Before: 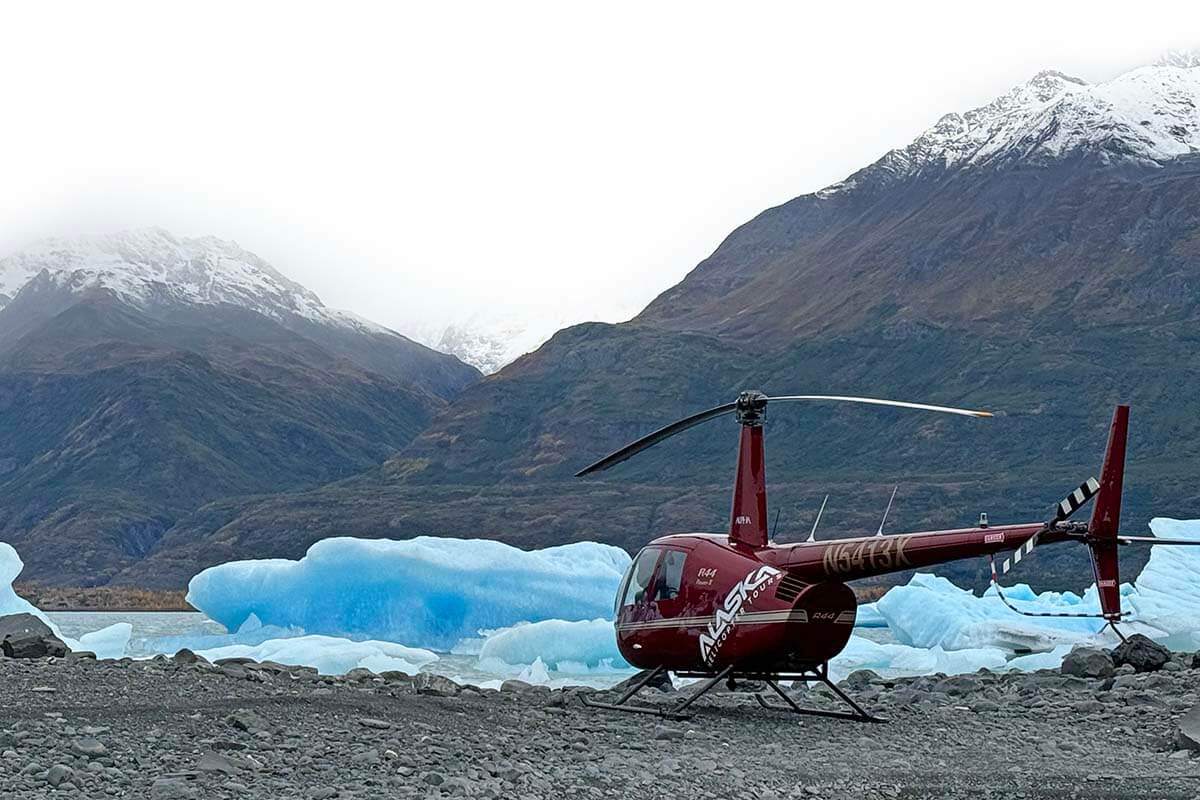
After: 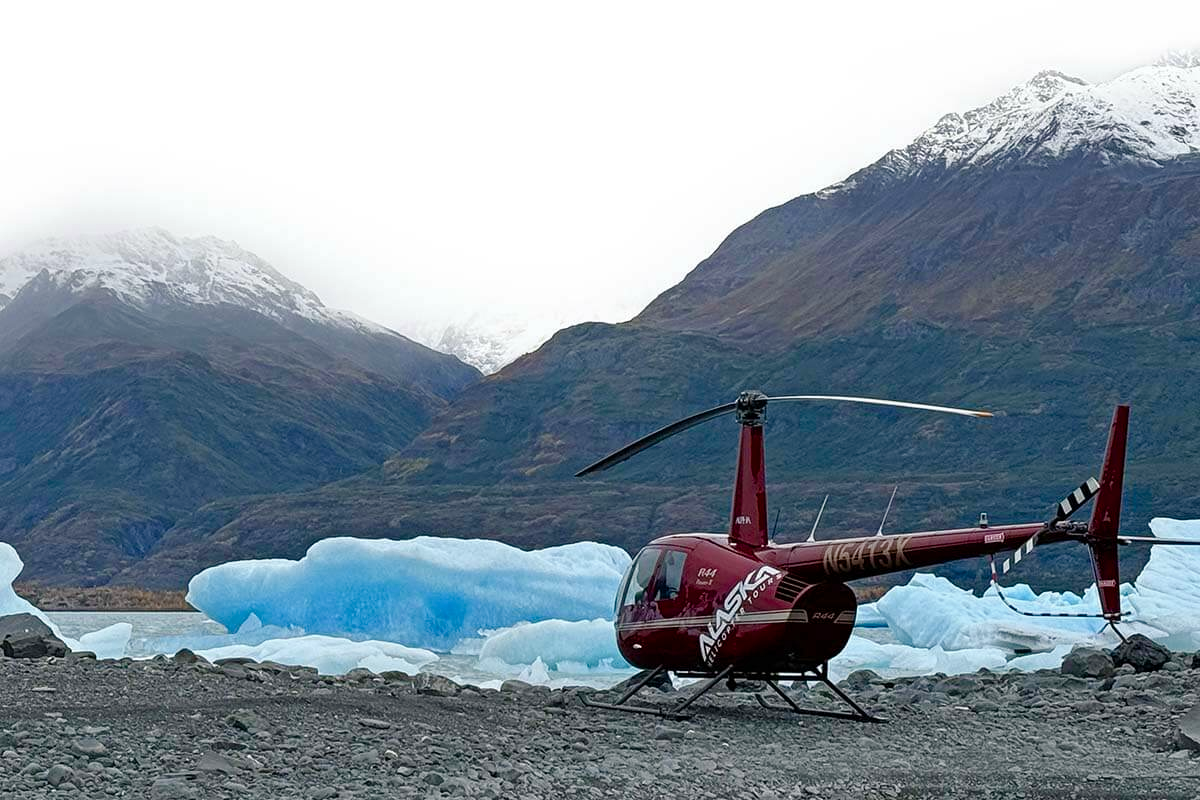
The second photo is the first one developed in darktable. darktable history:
color balance rgb: power › luminance -3.594%, power › hue 140.7°, perceptual saturation grading › global saturation 20%, perceptual saturation grading › highlights -49.526%, perceptual saturation grading › shadows 25.166%, global vibrance 9.22%
